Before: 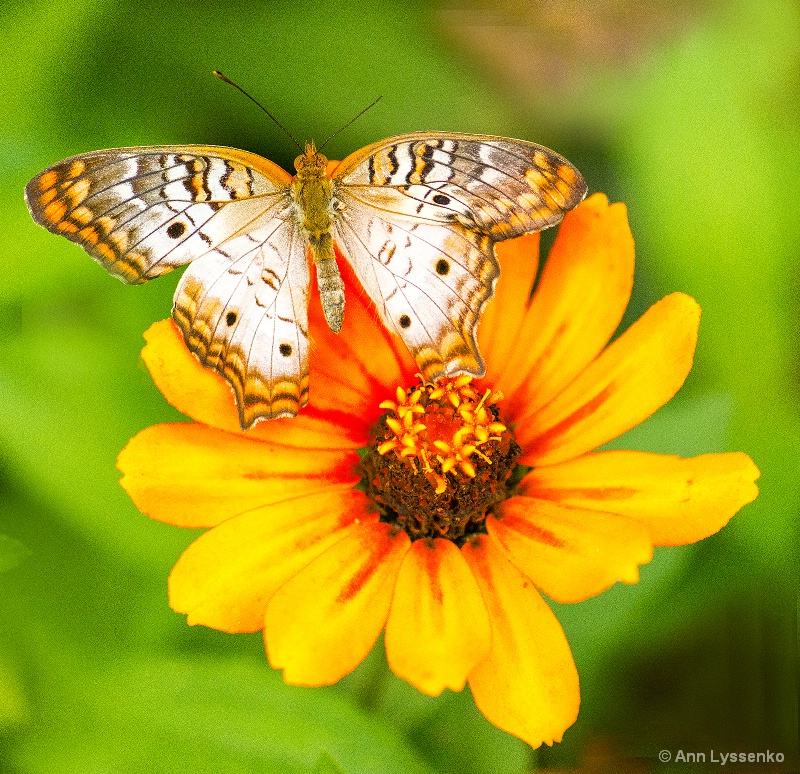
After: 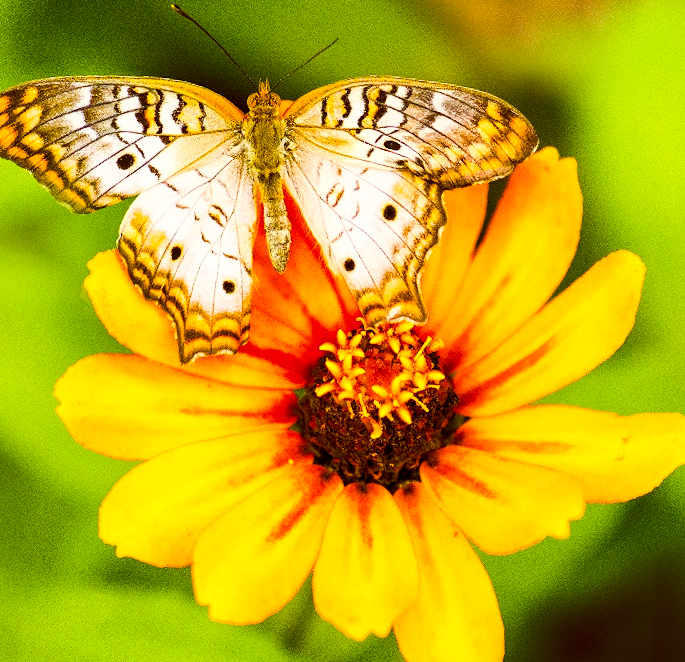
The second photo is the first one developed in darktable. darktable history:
contrast brightness saturation: contrast 0.277
color balance rgb: global offset › chroma 0.409%, global offset › hue 34.76°, linear chroma grading › global chroma 8.736%, perceptual saturation grading › global saturation 34.704%, perceptual saturation grading › highlights -25.626%, perceptual saturation grading › shadows 49.663%
crop and rotate: angle -3.04°, left 5.129%, top 5.194%, right 4.61%, bottom 4.603%
